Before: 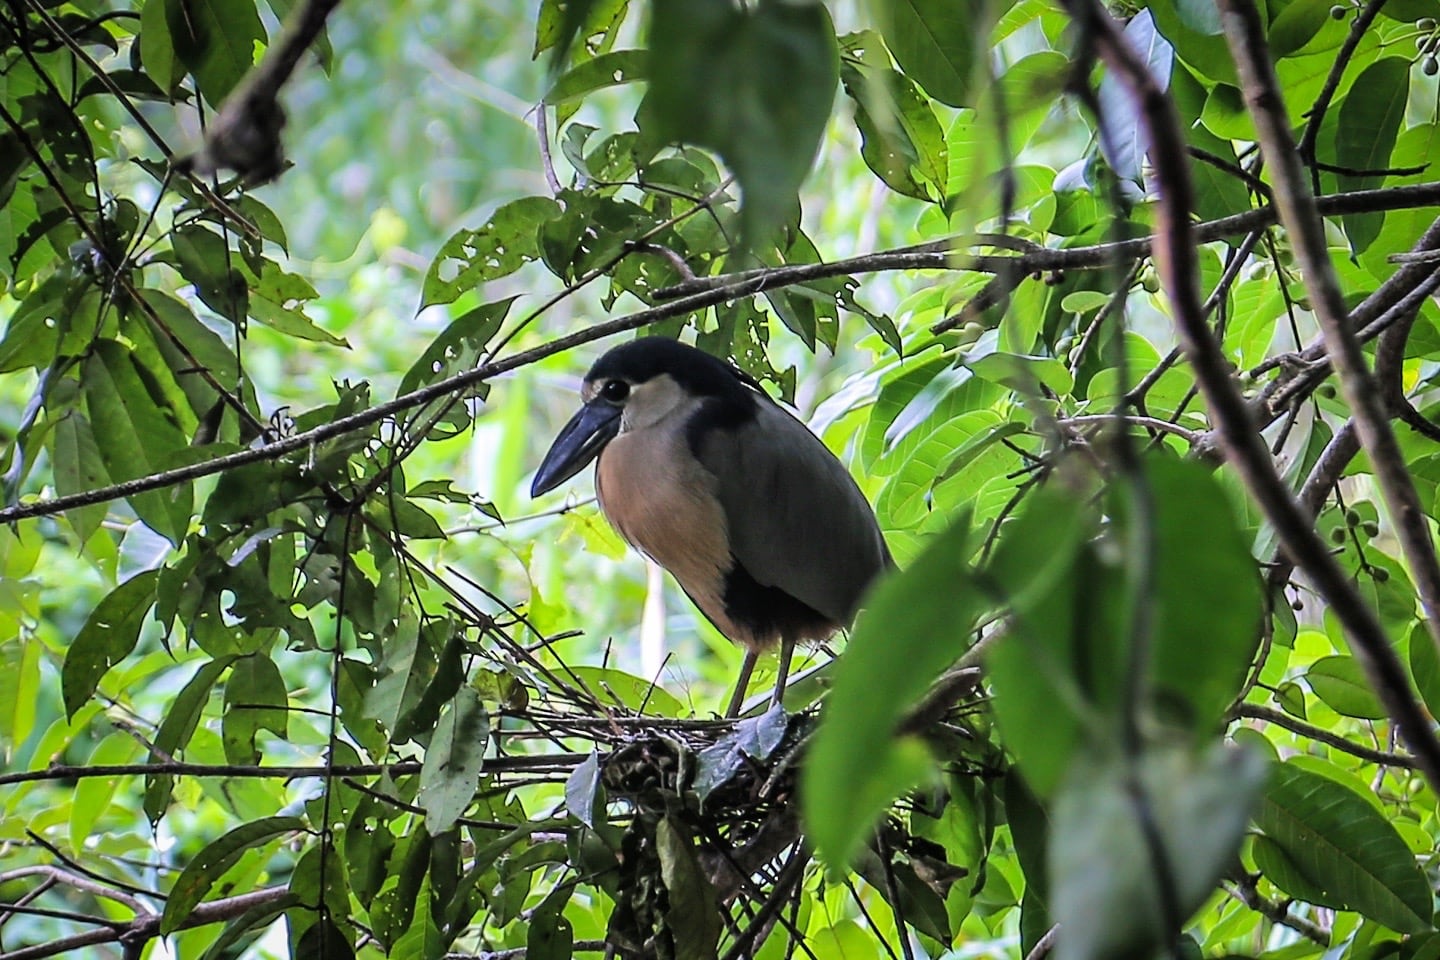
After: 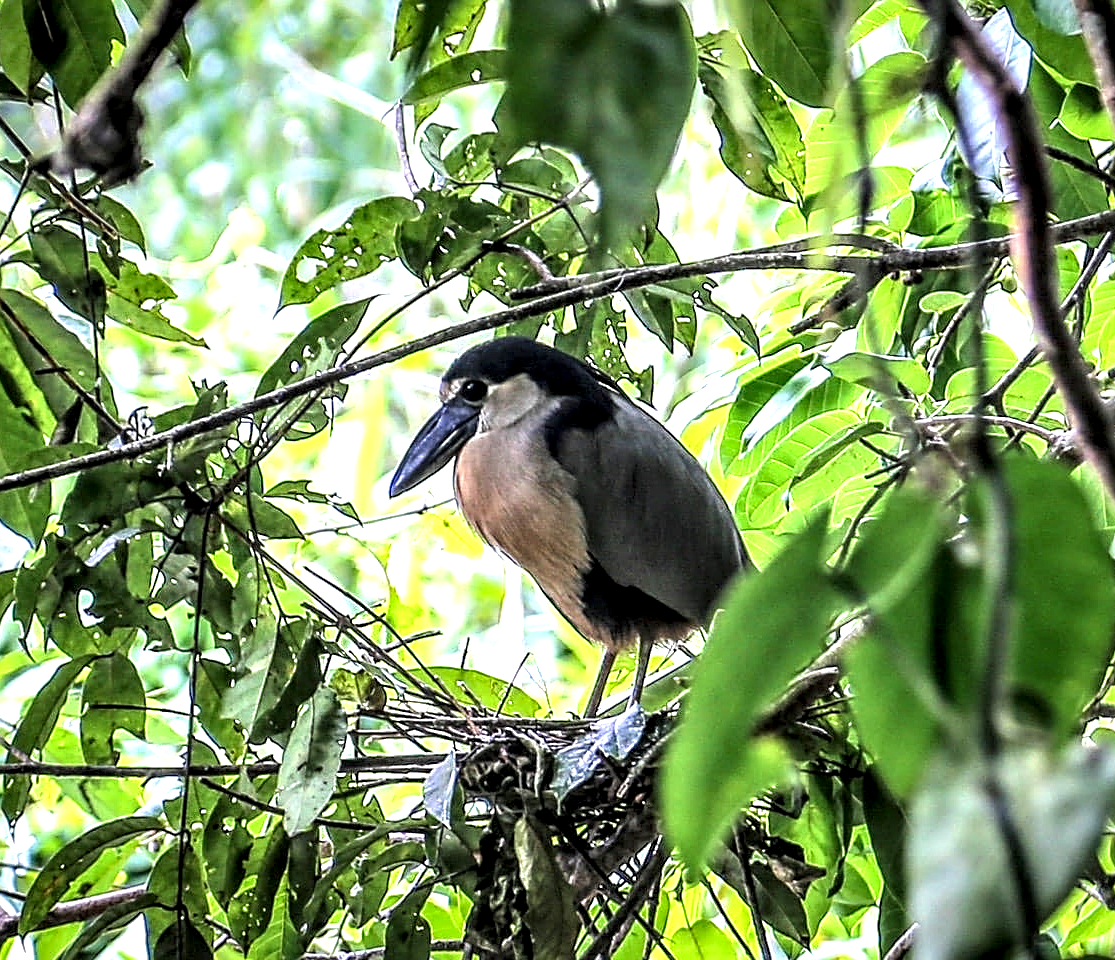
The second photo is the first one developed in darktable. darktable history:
sharpen: on, module defaults
exposure: black level correction 0, exposure 0.9 EV, compensate highlight preservation false
shadows and highlights: shadows 20.55, highlights -20.99, soften with gaussian
local contrast: highlights 19%, detail 186%
crop: left 9.88%, right 12.664%
